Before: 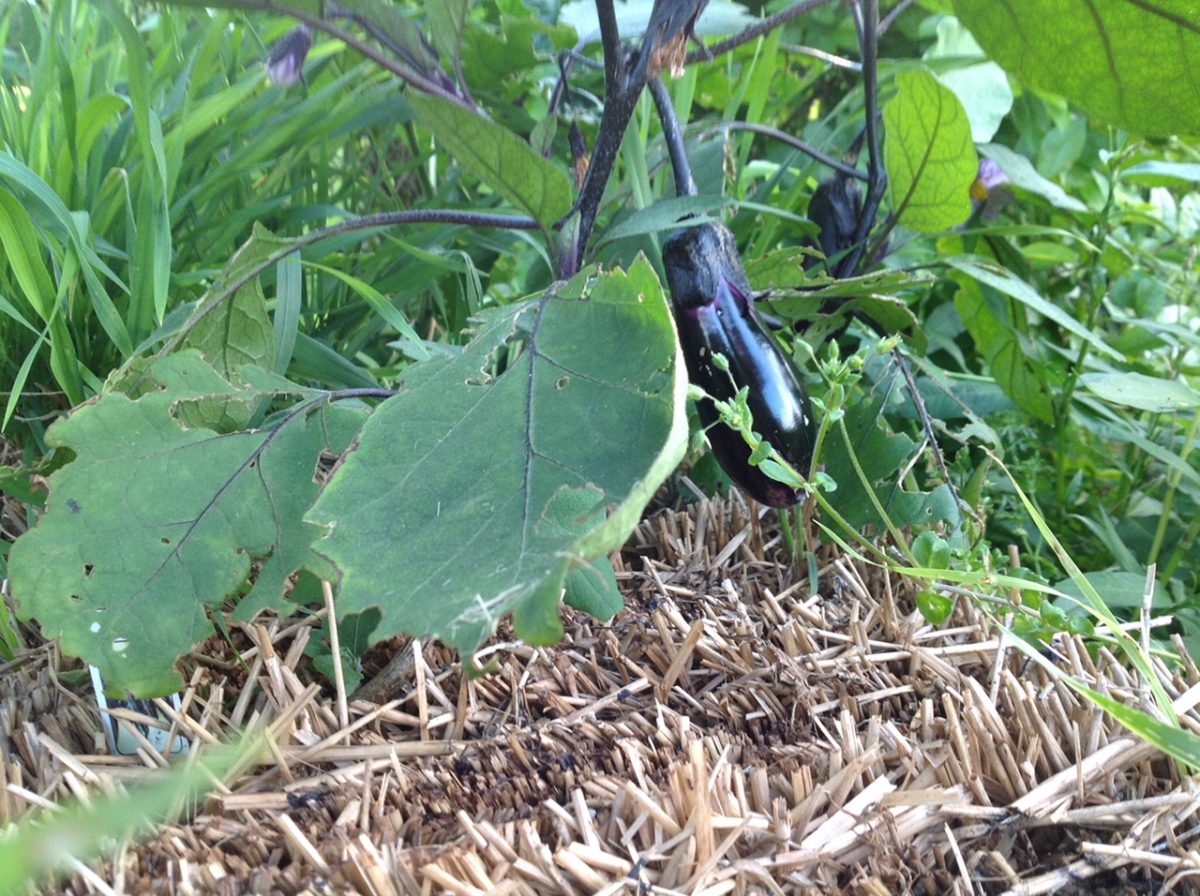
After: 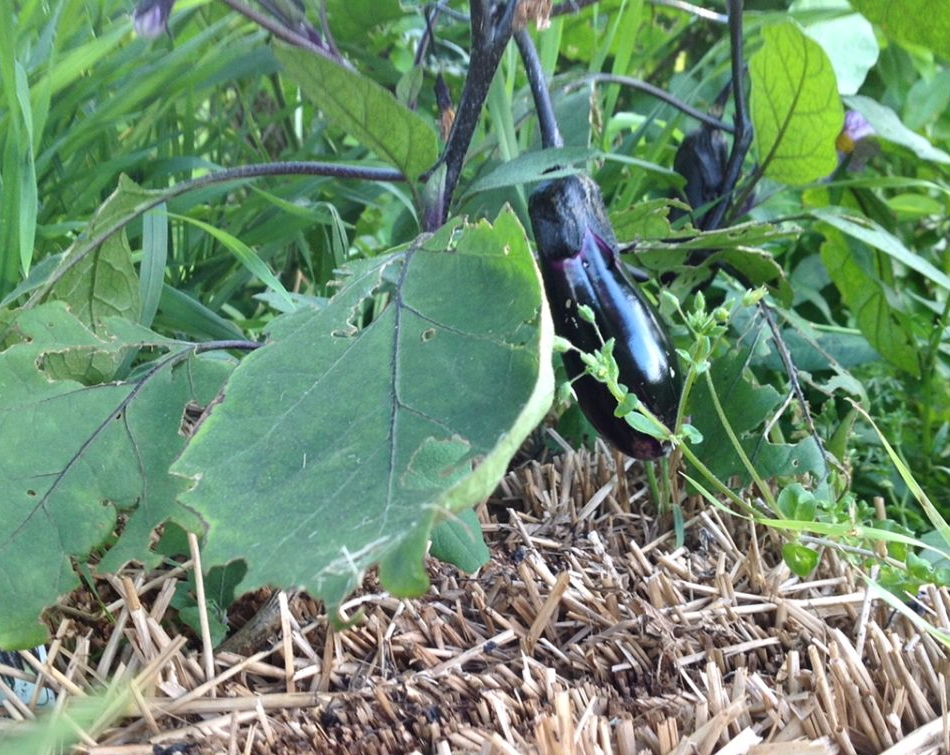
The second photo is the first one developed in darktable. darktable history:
contrast brightness saturation: contrast 0.1, brightness 0.02, saturation 0.02
shadows and highlights: shadows 37.27, highlights -28.18, soften with gaussian
crop: left 11.225%, top 5.381%, right 9.565%, bottom 10.314%
